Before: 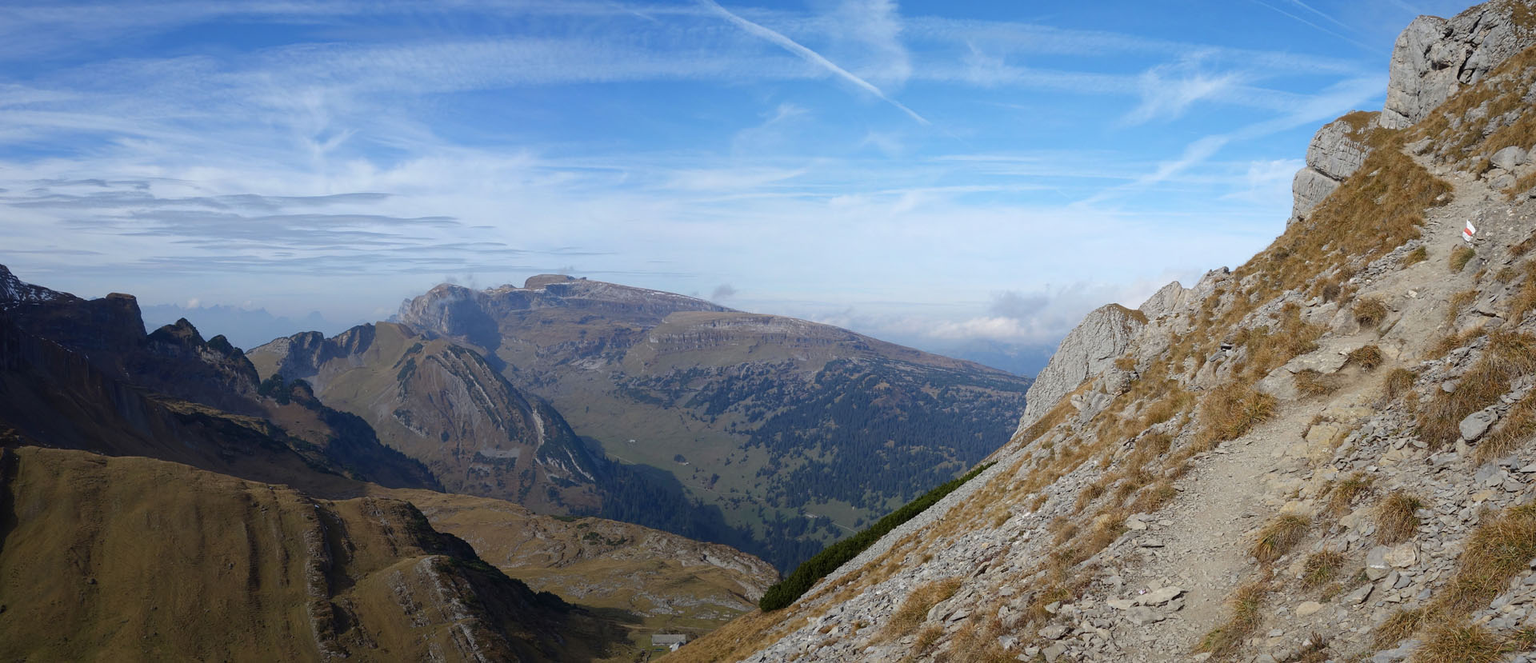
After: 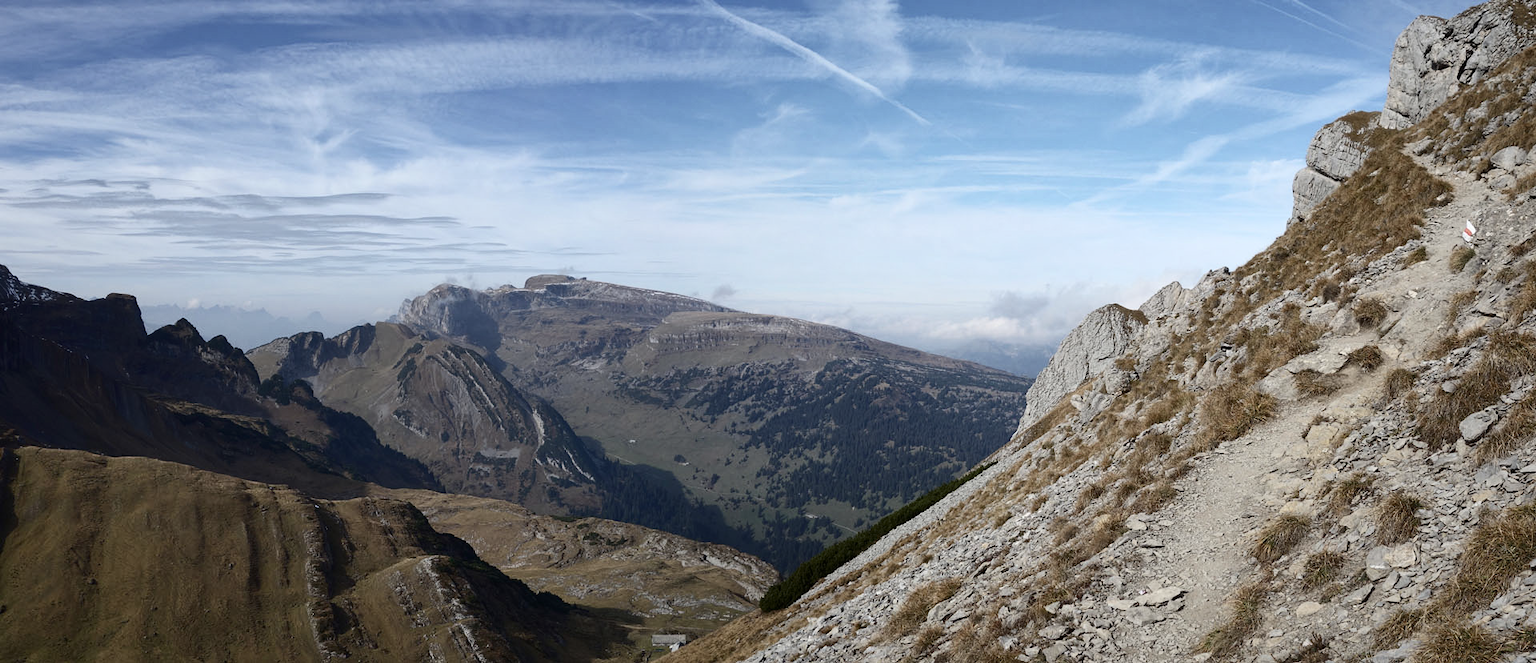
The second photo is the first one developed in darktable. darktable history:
contrast brightness saturation: contrast 0.25, saturation -0.31
shadows and highlights: low approximation 0.01, soften with gaussian
